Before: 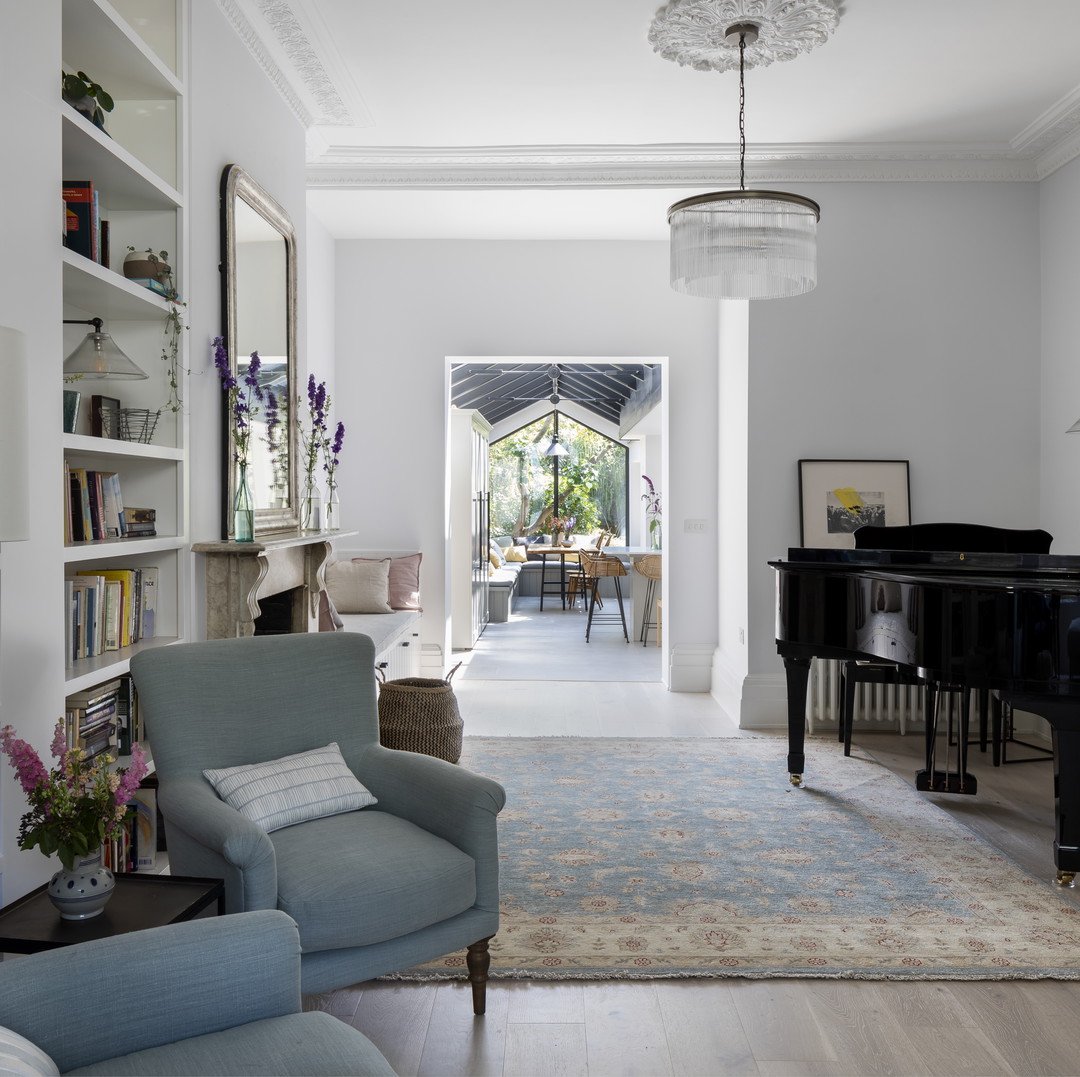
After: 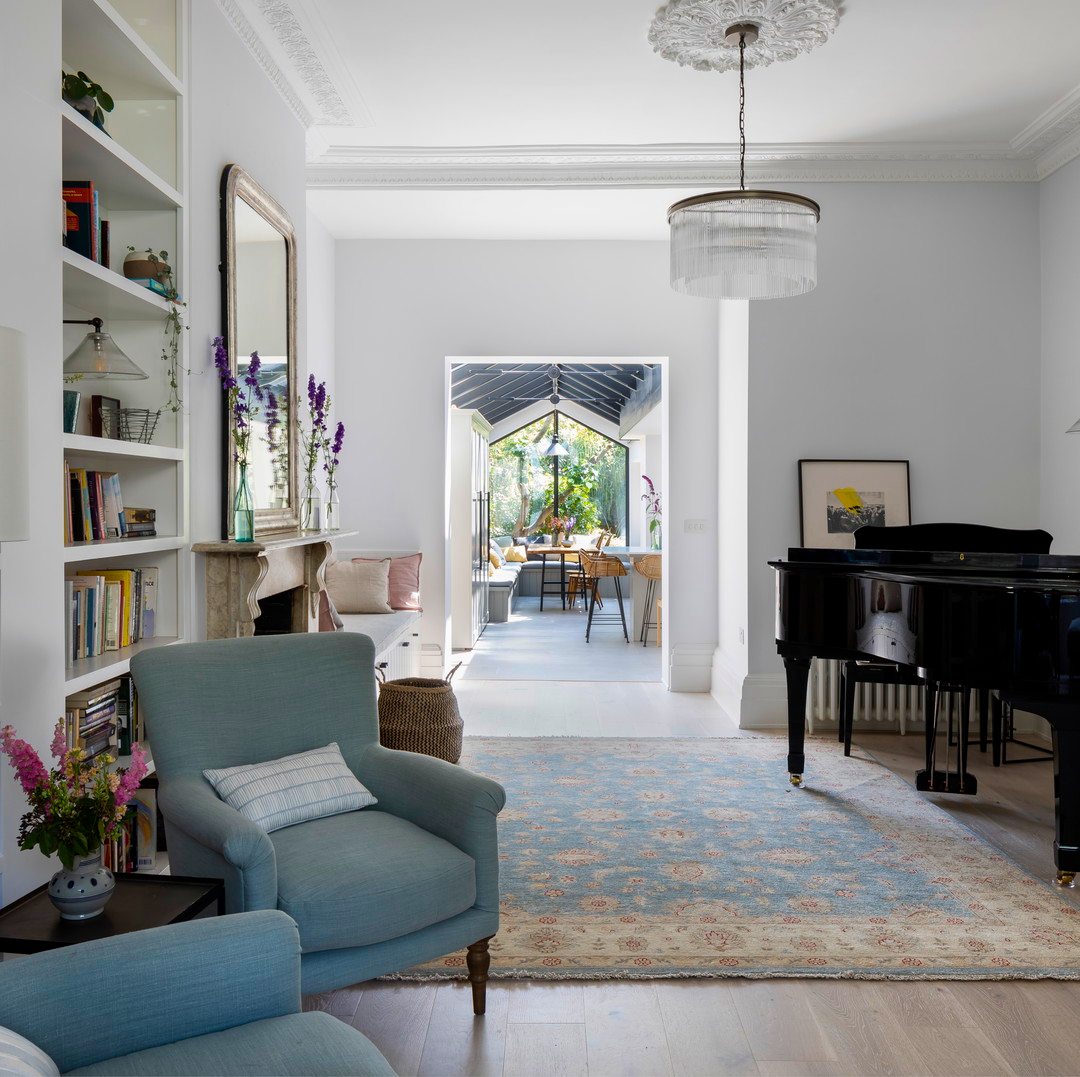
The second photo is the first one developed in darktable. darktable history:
exposure: exposure -0.014 EV, compensate exposure bias true, compensate highlight preservation false
color balance rgb: perceptual saturation grading › global saturation 19.465%, global vibrance 20%
